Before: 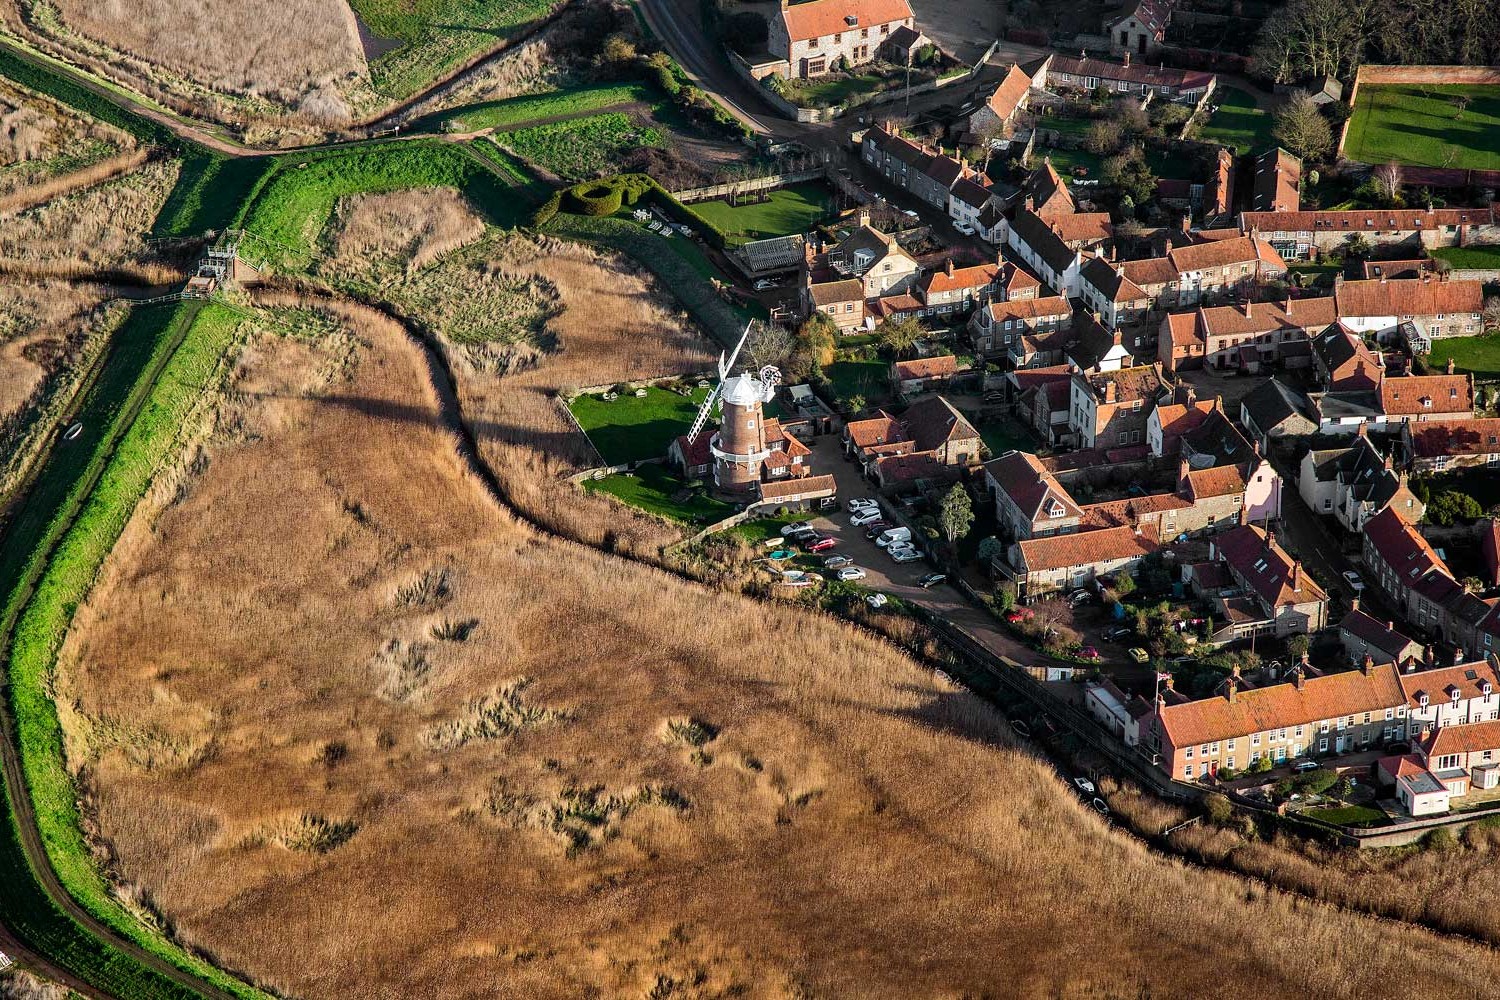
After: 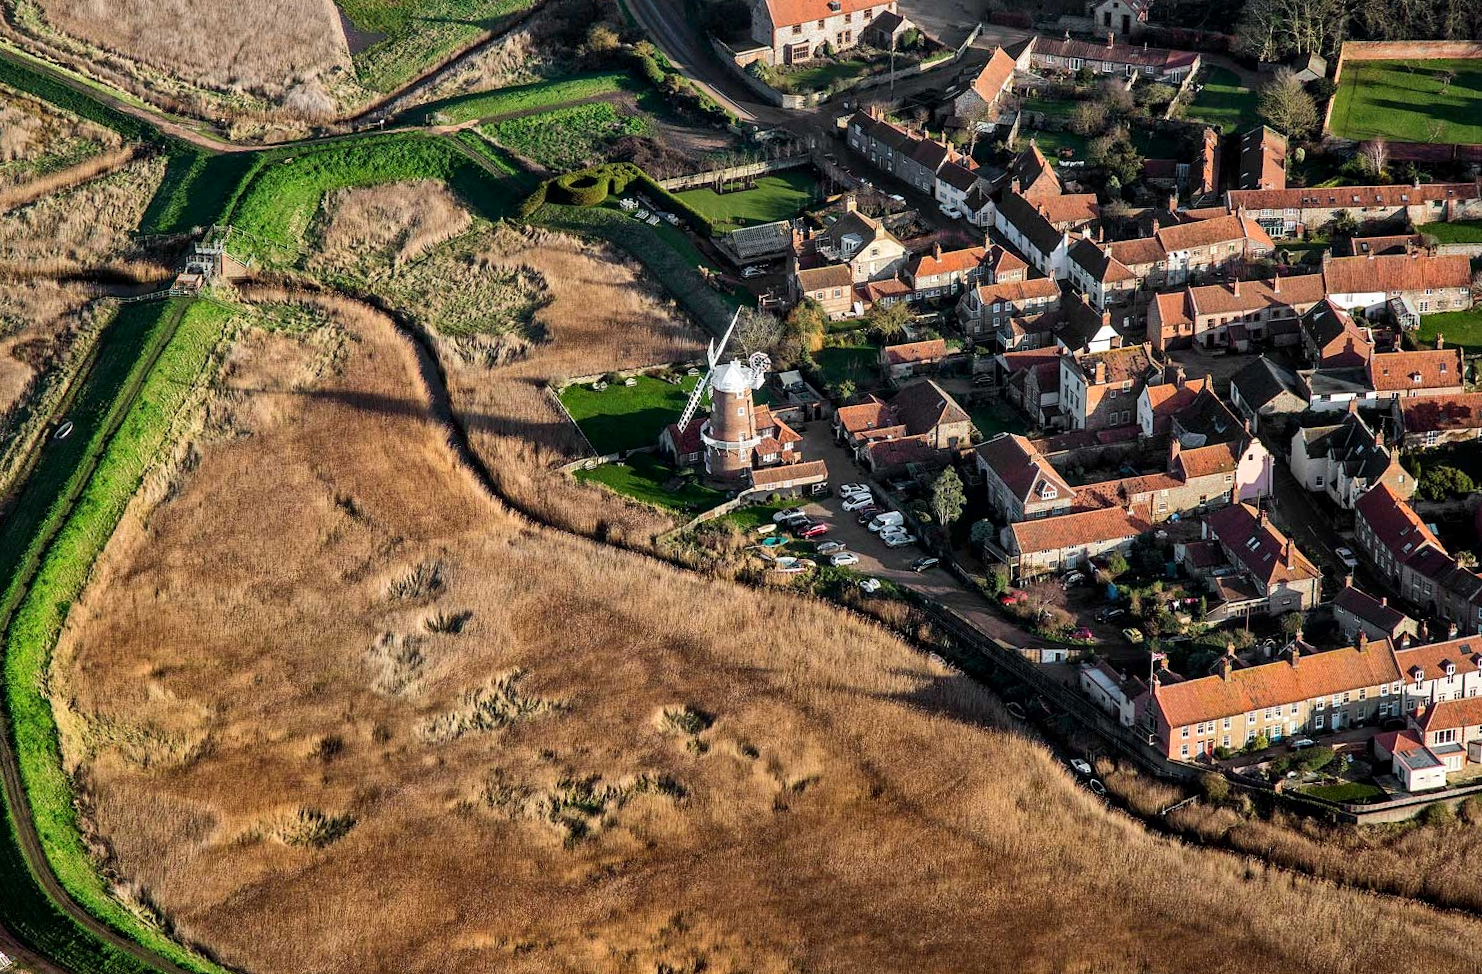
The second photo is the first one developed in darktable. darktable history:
rotate and perspective: rotation -1°, crop left 0.011, crop right 0.989, crop top 0.025, crop bottom 0.975
shadows and highlights: shadows 32, highlights -32, soften with gaussian
local contrast: mode bilateral grid, contrast 20, coarseness 50, detail 120%, midtone range 0.2
